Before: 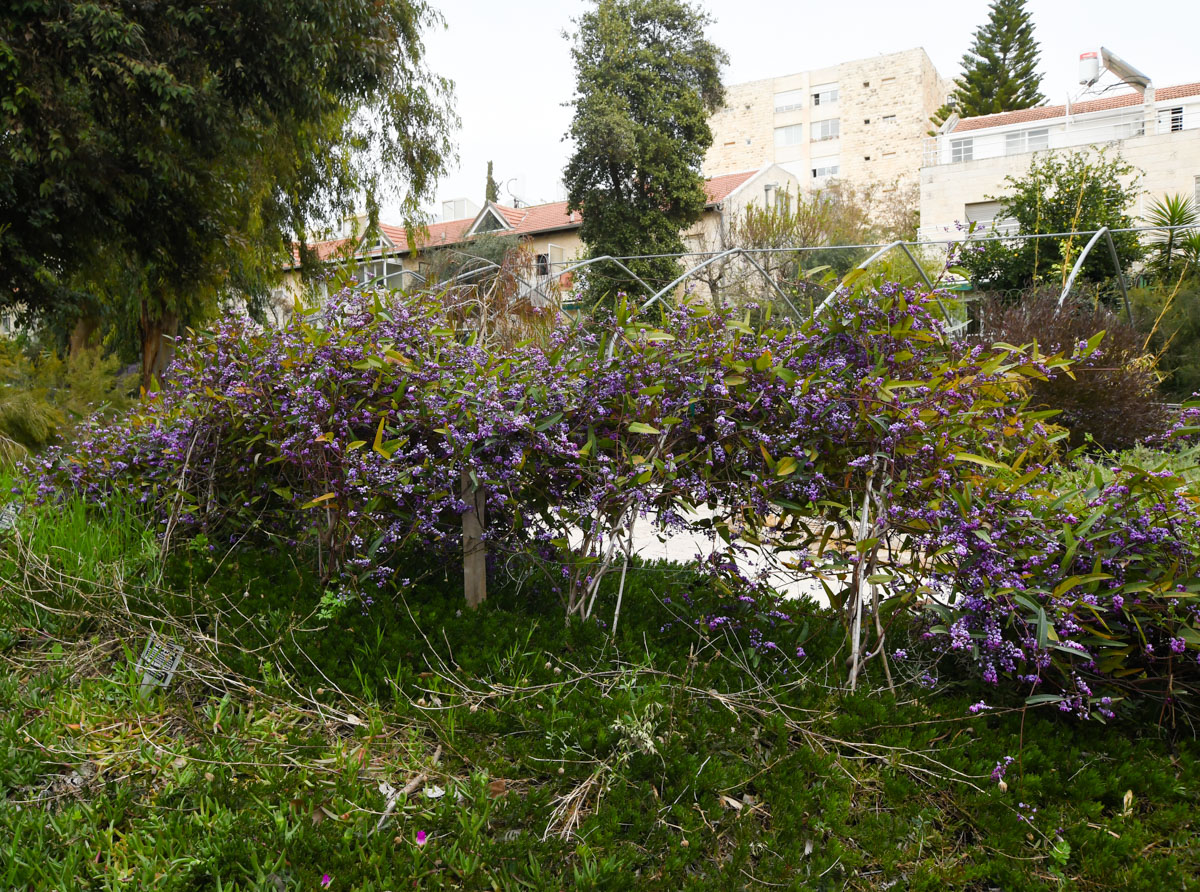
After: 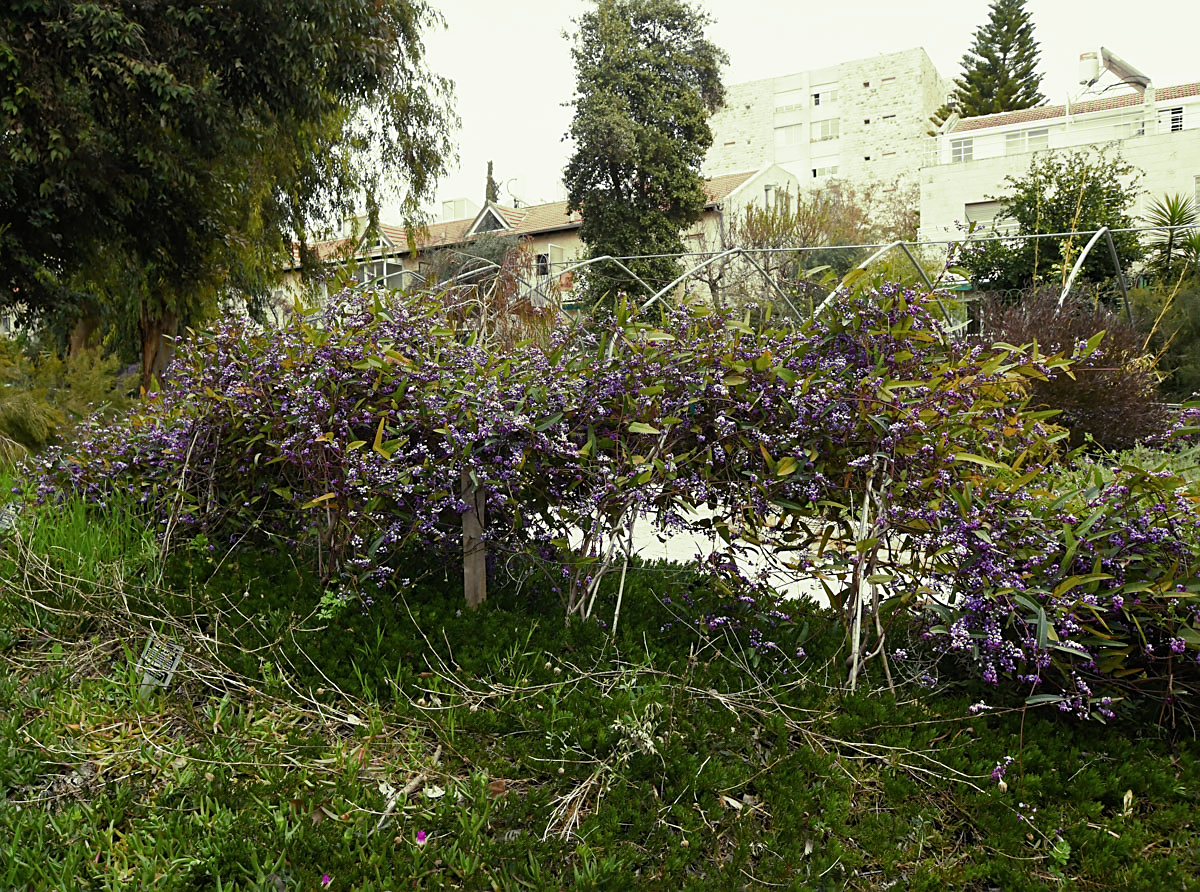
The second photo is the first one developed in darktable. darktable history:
exposure: exposure -0.116 EV, compensate exposure bias true, compensate highlight preservation false
split-toning: shadows › hue 290.82°, shadows › saturation 0.34, highlights › saturation 0.38, balance 0, compress 50%
sharpen: on, module defaults
contrast brightness saturation: saturation -0.05
